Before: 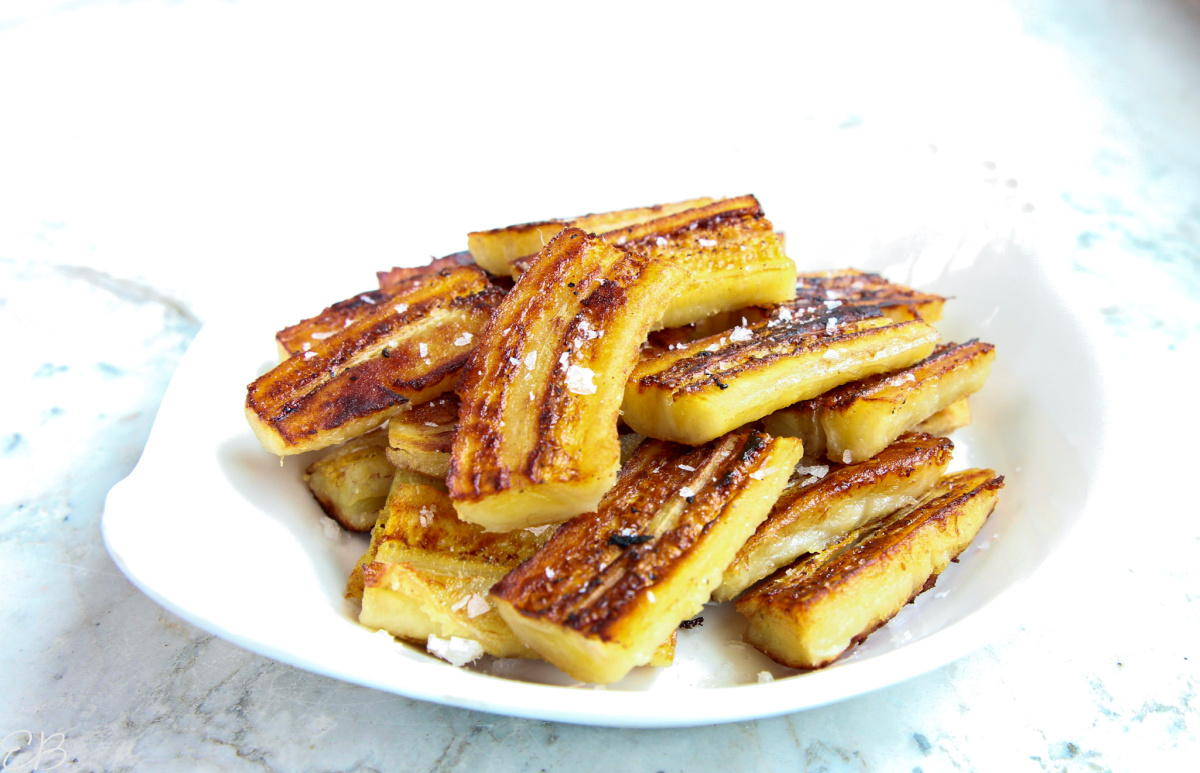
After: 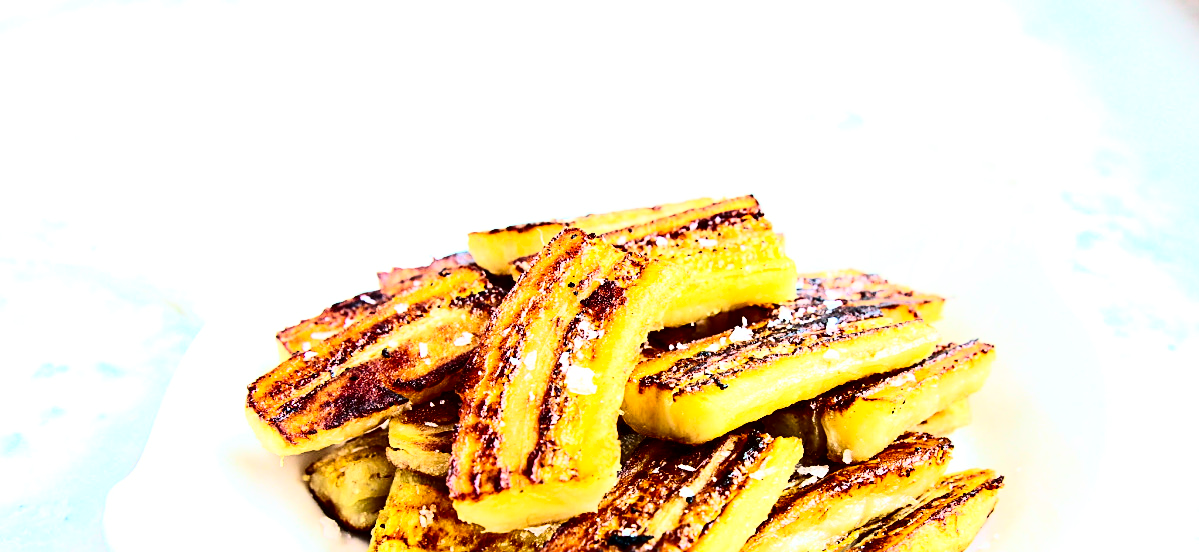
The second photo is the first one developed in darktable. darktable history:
rgb curve: curves: ch0 [(0, 0) (0.21, 0.15) (0.24, 0.21) (0.5, 0.75) (0.75, 0.96) (0.89, 0.99) (1, 1)]; ch1 [(0, 0.02) (0.21, 0.13) (0.25, 0.2) (0.5, 0.67) (0.75, 0.9) (0.89, 0.97) (1, 1)]; ch2 [(0, 0.02) (0.21, 0.13) (0.25, 0.2) (0.5, 0.67) (0.75, 0.9) (0.89, 0.97) (1, 1)], compensate middle gray true
crop: bottom 28.576%
contrast brightness saturation: contrast 0.19, brightness -0.24, saturation 0.11
sharpen: on, module defaults
